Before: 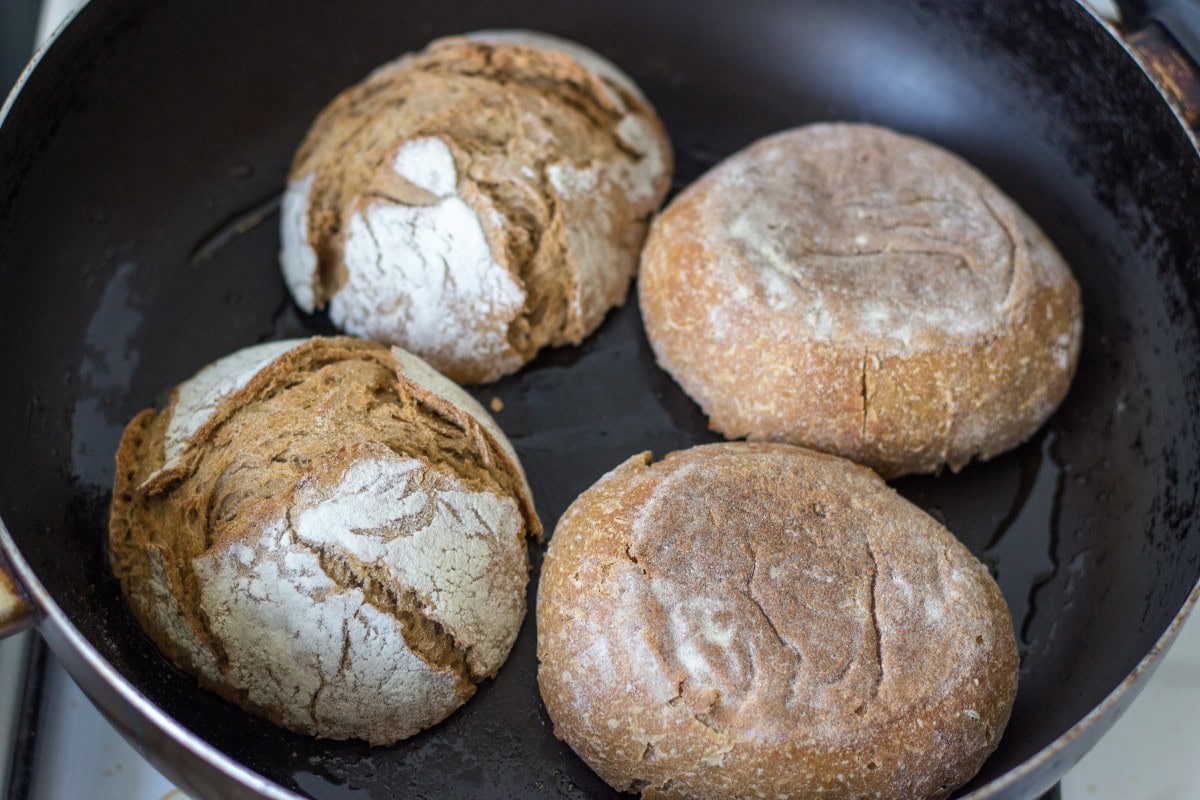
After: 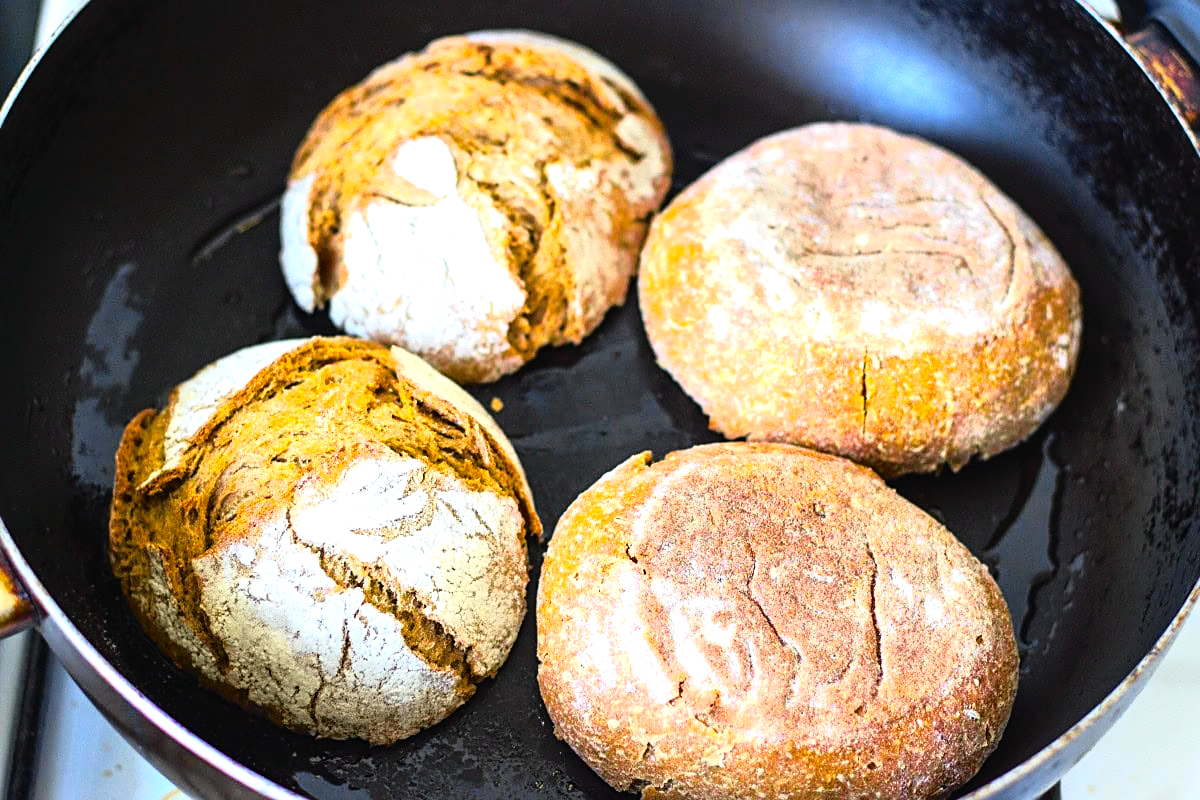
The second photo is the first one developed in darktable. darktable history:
tone curve: curves: ch0 [(0, 0.009) (0.105, 0.08) (0.195, 0.18) (0.283, 0.316) (0.384, 0.434) (0.485, 0.531) (0.638, 0.69) (0.81, 0.872) (1, 0.977)]; ch1 [(0, 0) (0.161, 0.092) (0.35, 0.33) (0.379, 0.401) (0.456, 0.469) (0.502, 0.5) (0.525, 0.518) (0.586, 0.617) (0.635, 0.655) (1, 1)]; ch2 [(0, 0) (0.371, 0.362) (0.437, 0.437) (0.48, 0.49) (0.53, 0.515) (0.56, 0.571) (0.622, 0.606) (1, 1)], color space Lab, independent channels, preserve colors none
exposure: black level correction -0.002, exposure 0.54 EV, compensate highlight preservation false
sharpen: on, module defaults
color balance rgb: linear chroma grading › global chroma 25%, perceptual saturation grading › global saturation 50%
tone equalizer: -8 EV -0.75 EV, -7 EV -0.7 EV, -6 EV -0.6 EV, -5 EV -0.4 EV, -3 EV 0.4 EV, -2 EV 0.6 EV, -1 EV 0.7 EV, +0 EV 0.75 EV, edges refinement/feathering 500, mask exposure compensation -1.57 EV, preserve details no
